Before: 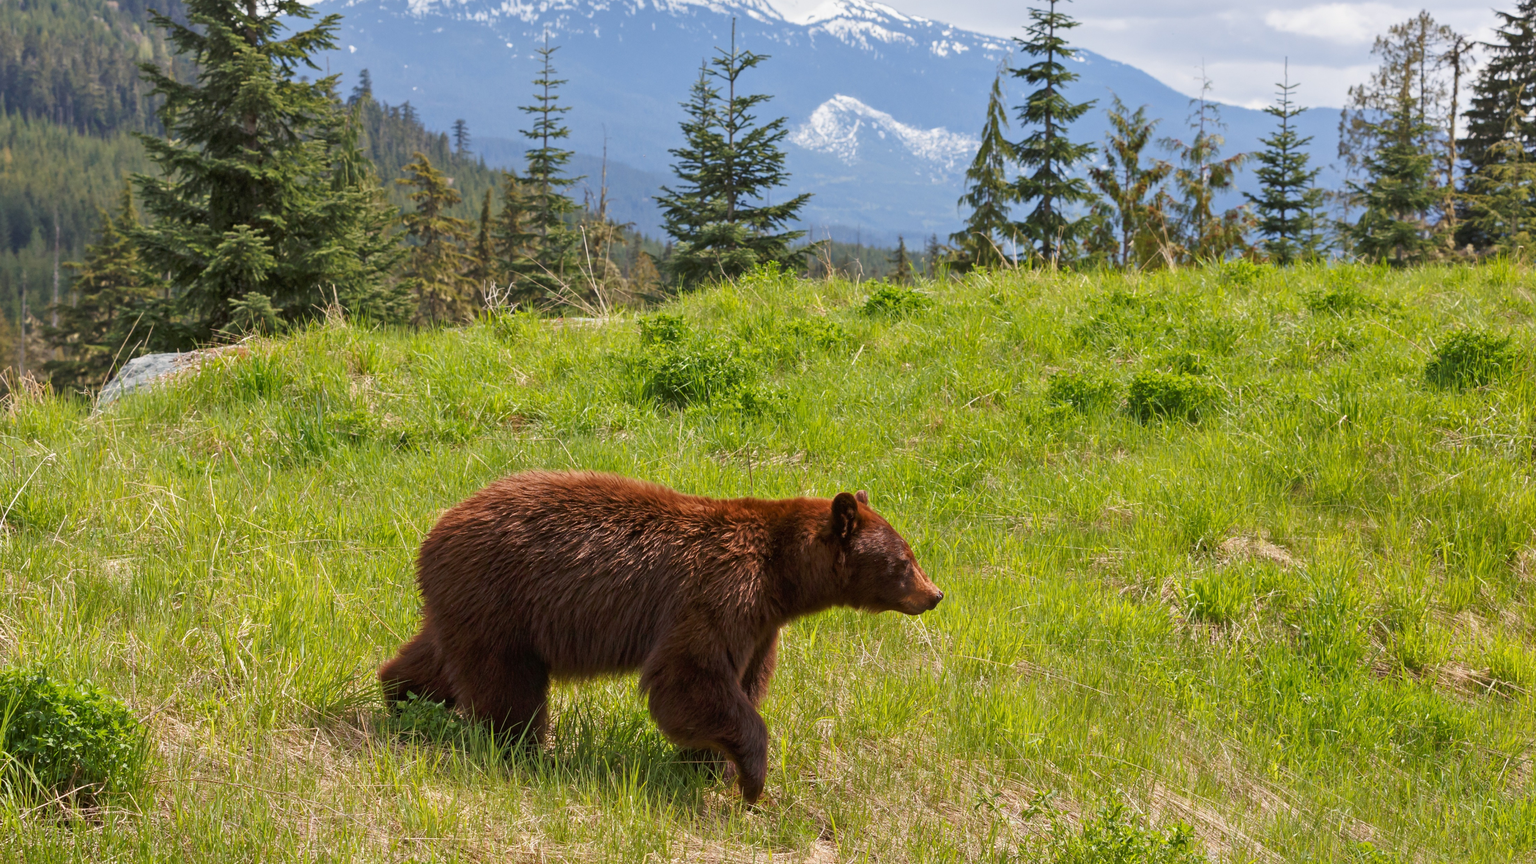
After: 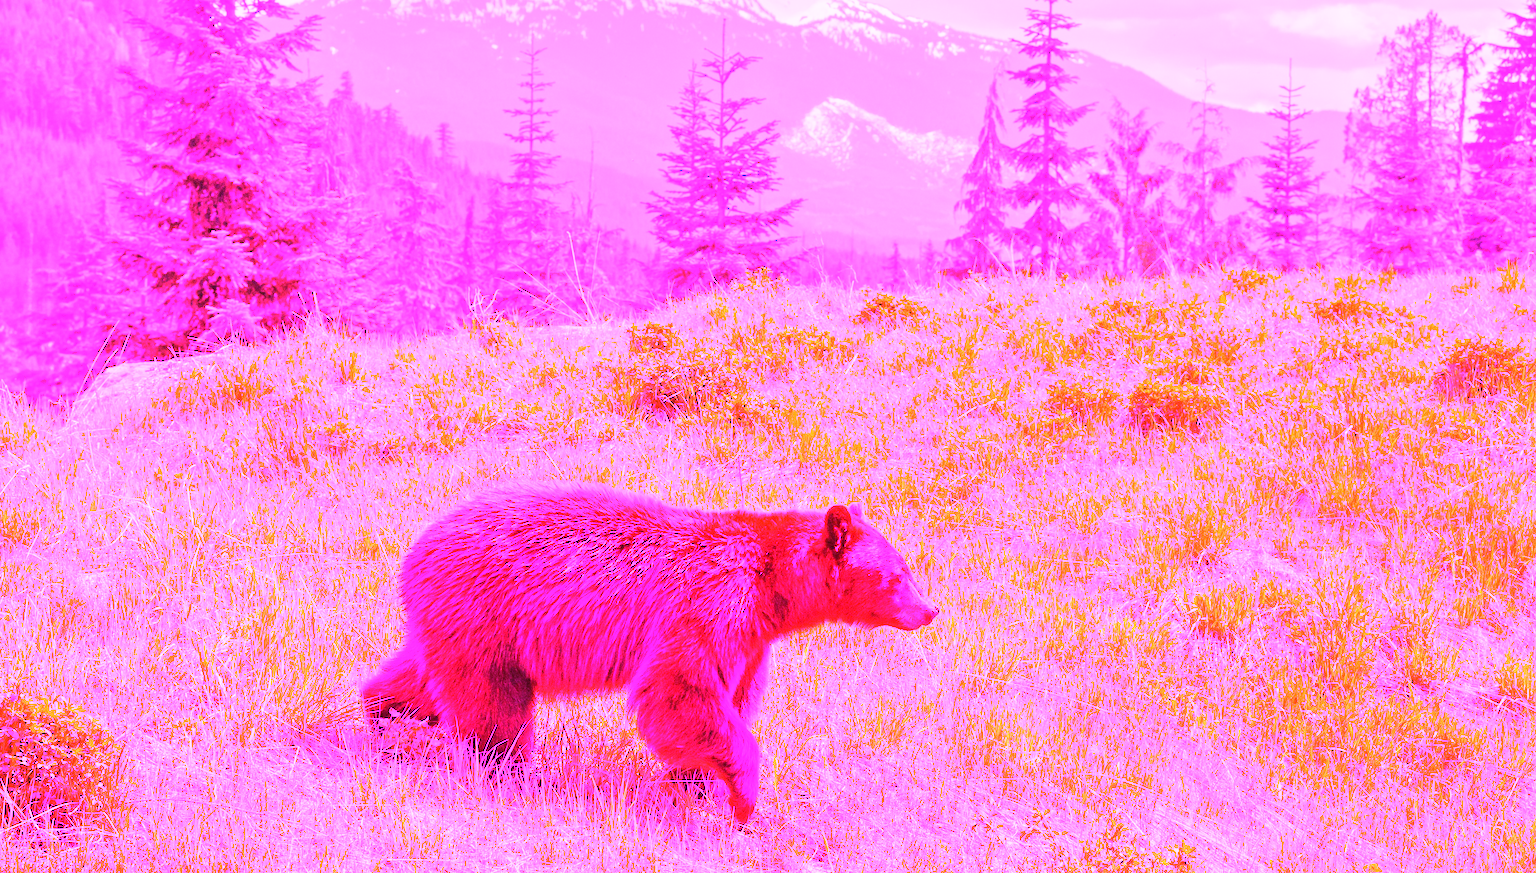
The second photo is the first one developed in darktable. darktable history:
white balance: red 8, blue 8
crop and rotate: left 1.774%, right 0.633%, bottom 1.28%
